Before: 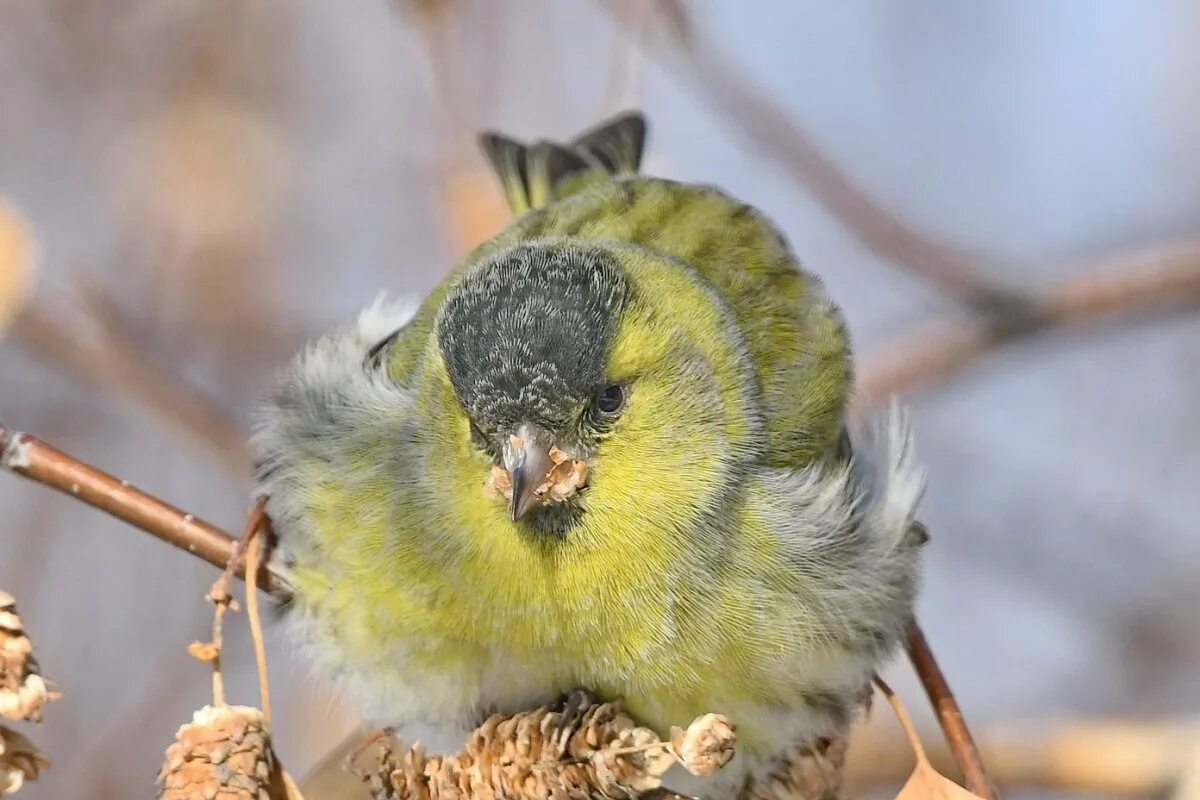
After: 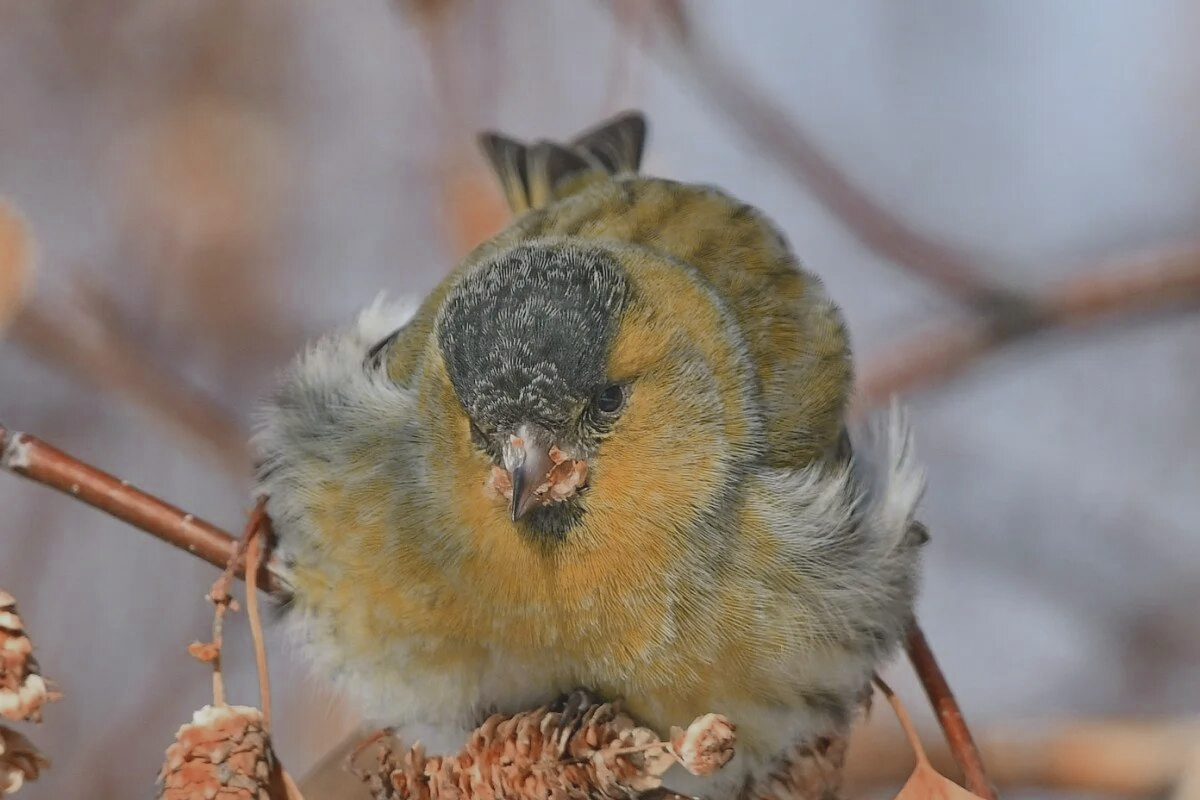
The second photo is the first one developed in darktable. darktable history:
exposure: black level correction -0.015, exposure -0.536 EV, compensate exposure bias true, compensate highlight preservation false
color zones: curves: ch0 [(0, 0.299) (0.25, 0.383) (0.456, 0.352) (0.736, 0.571)]; ch1 [(0, 0.63) (0.151, 0.568) (0.254, 0.416) (0.47, 0.558) (0.732, 0.37) (0.909, 0.492)]; ch2 [(0.004, 0.604) (0.158, 0.443) (0.257, 0.403) (0.761, 0.468)]
